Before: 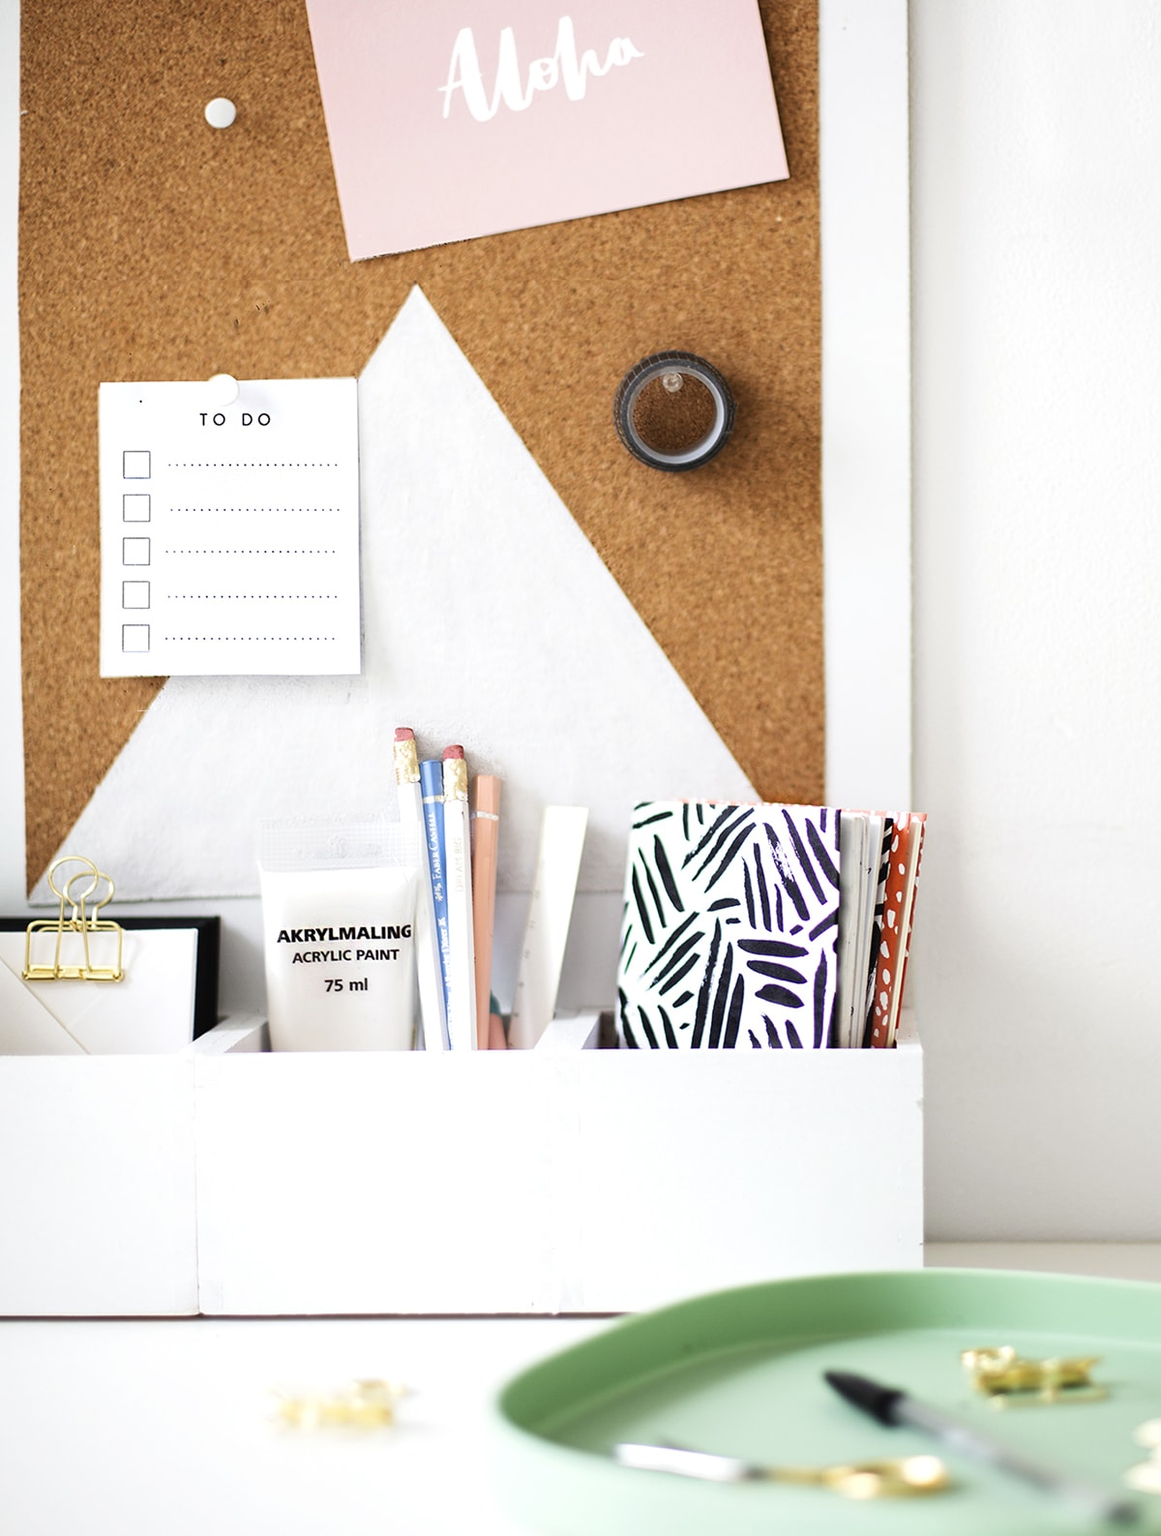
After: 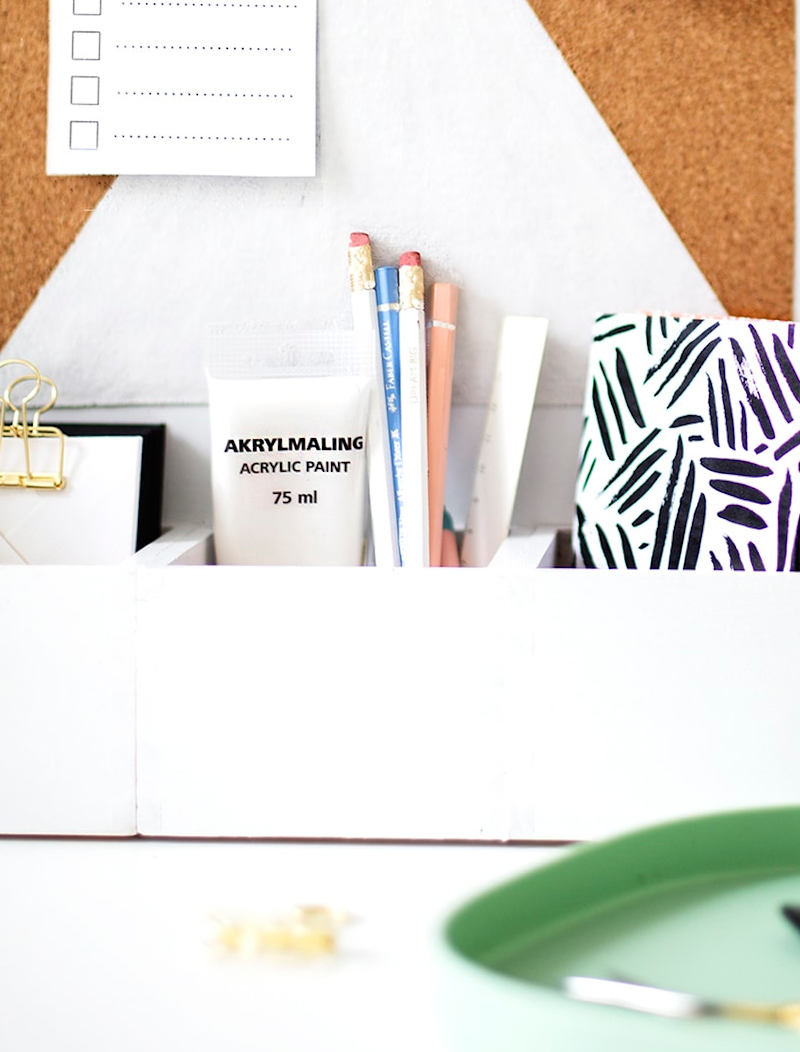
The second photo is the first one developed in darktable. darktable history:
crop and rotate: angle -1.02°, left 3.937%, top 32.107%, right 27.824%
